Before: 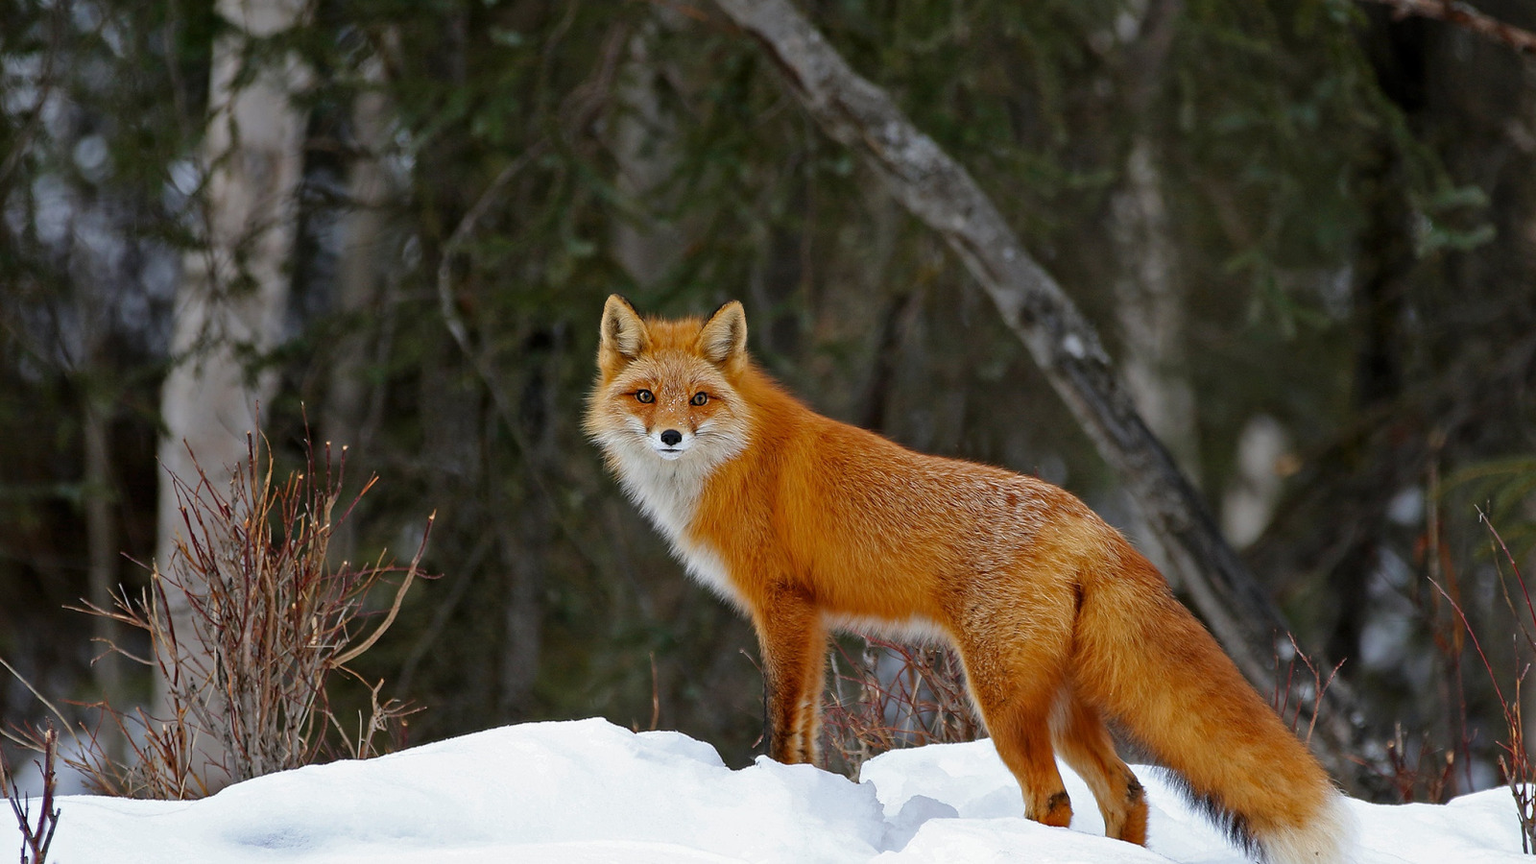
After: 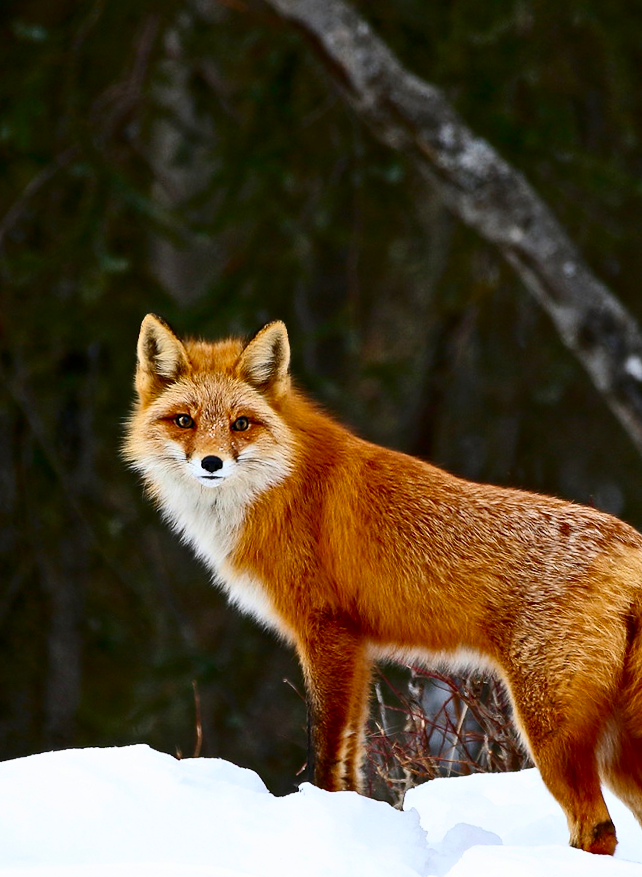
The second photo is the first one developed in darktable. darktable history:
rotate and perspective: rotation 0.074°, lens shift (vertical) 0.096, lens shift (horizontal) -0.041, crop left 0.043, crop right 0.952, crop top 0.024, crop bottom 0.979
crop: left 28.583%, right 29.231%
contrast brightness saturation: contrast 0.4, brightness 0.05, saturation 0.25
